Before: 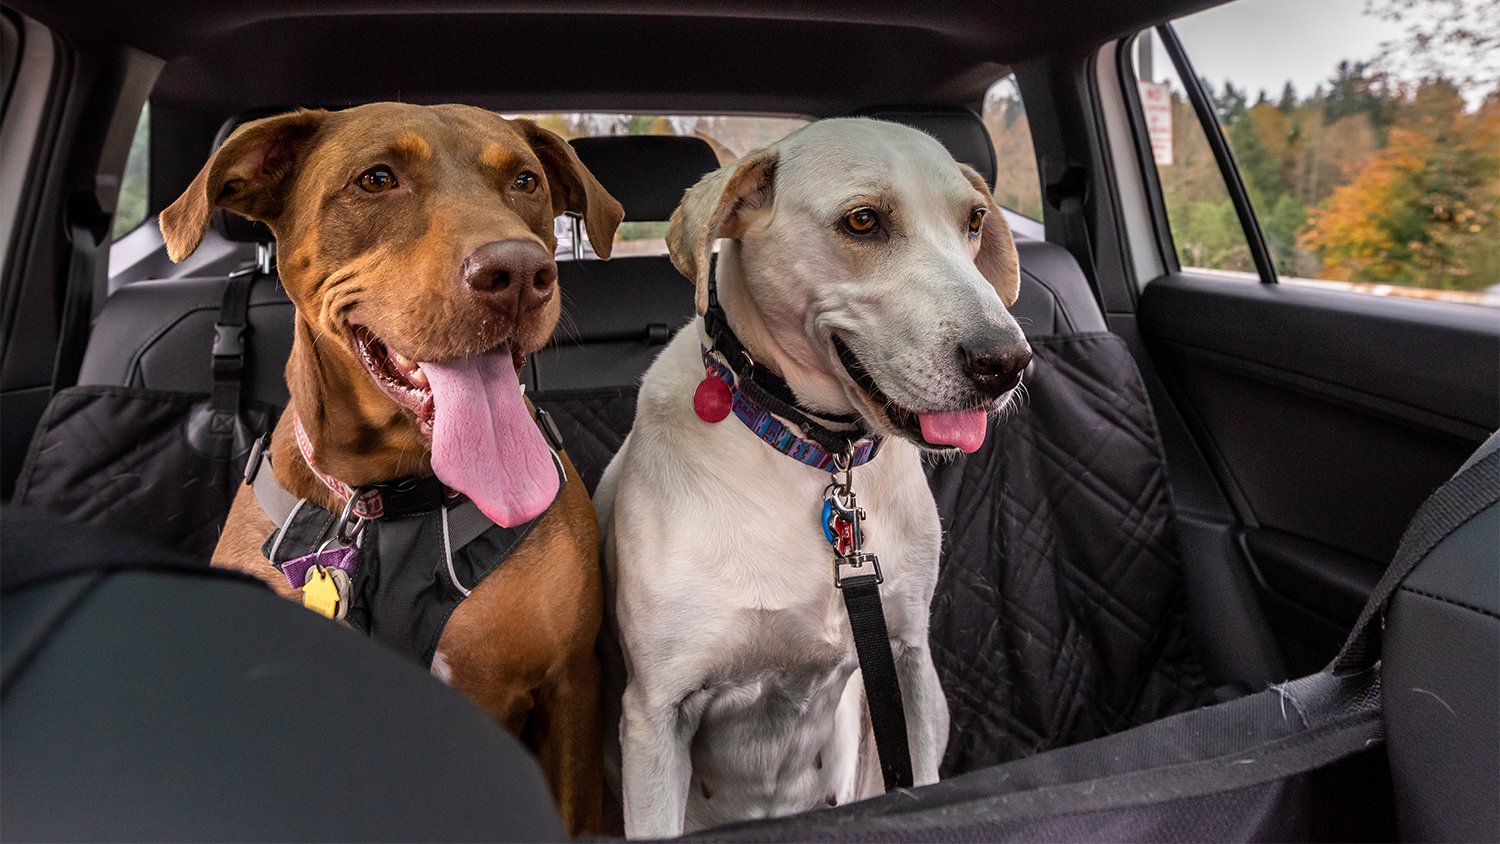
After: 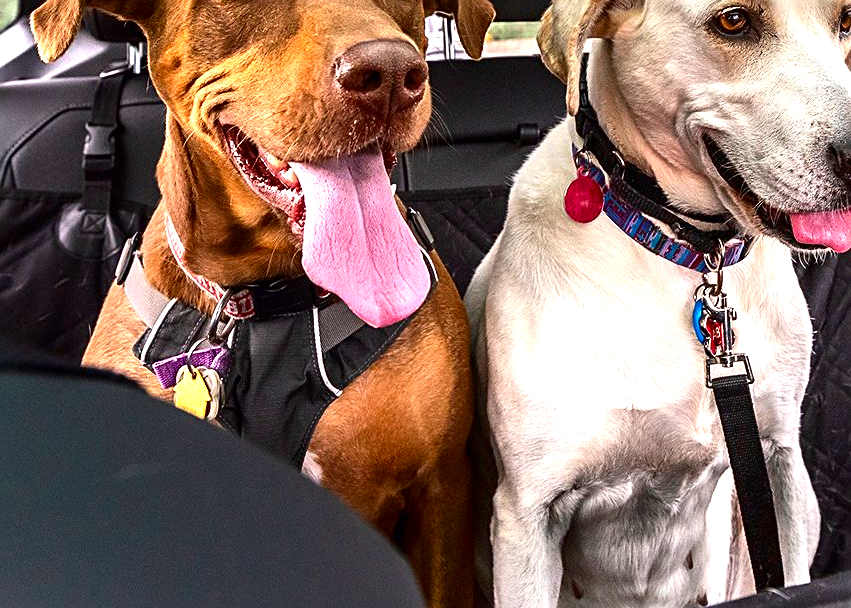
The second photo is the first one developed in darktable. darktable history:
crop: left 8.664%, top 23.712%, right 34.566%, bottom 4.181%
sharpen: on, module defaults
contrast brightness saturation: contrast 0.125, brightness -0.116, saturation 0.203
exposure: exposure 1.092 EV, compensate exposure bias true, compensate highlight preservation false
